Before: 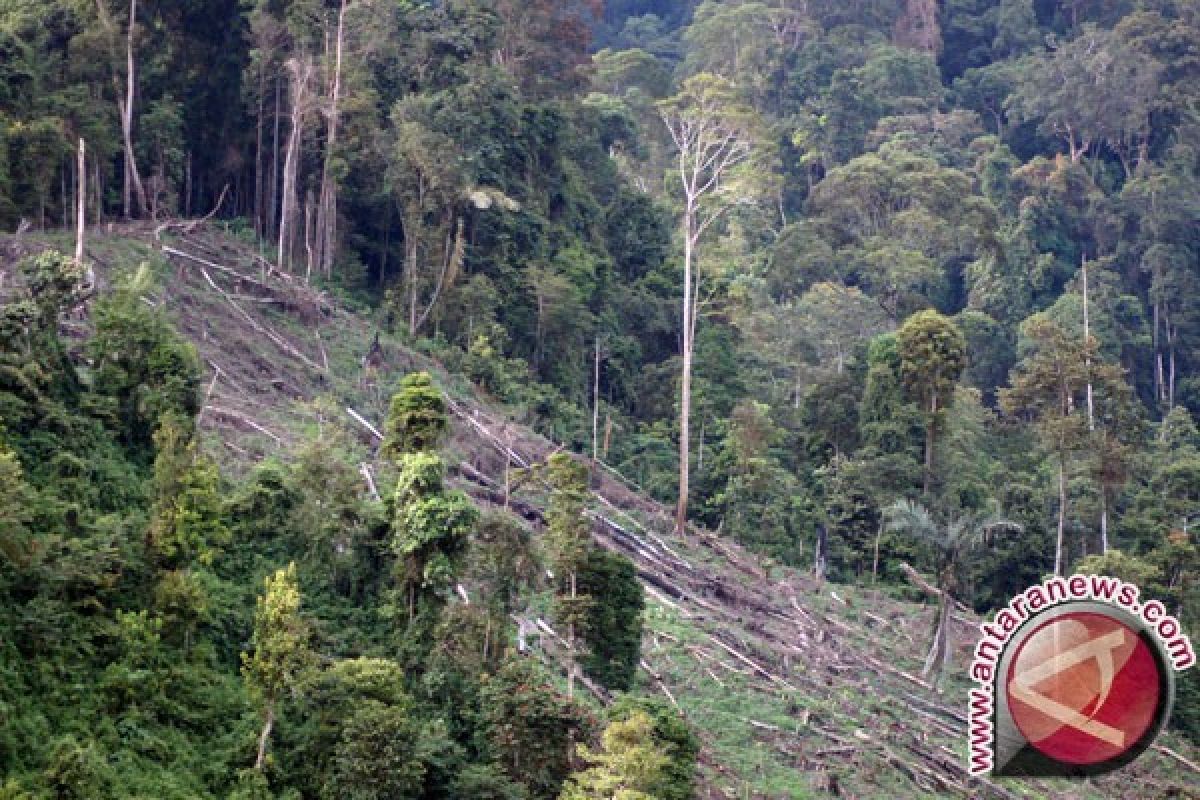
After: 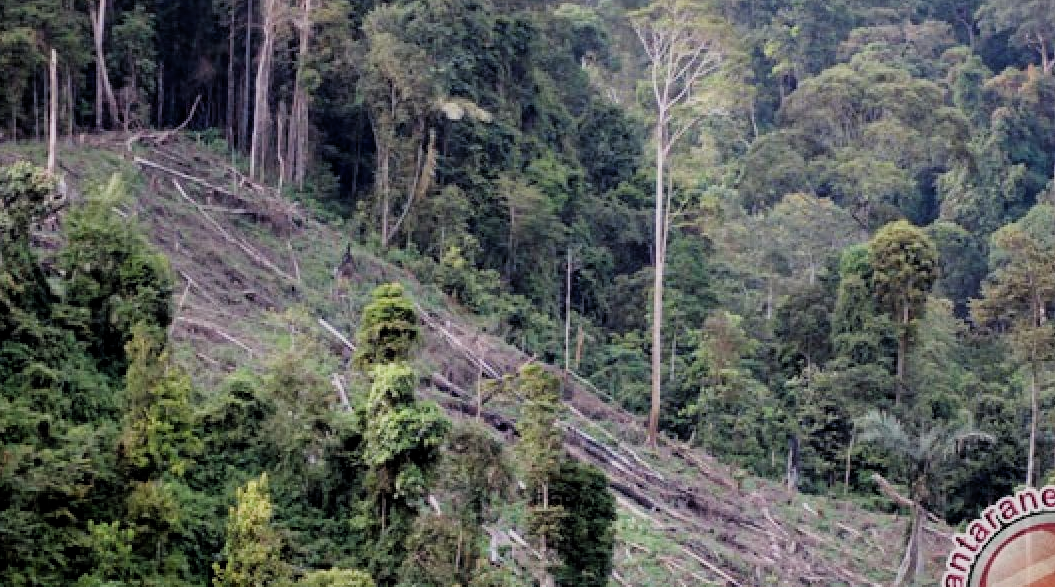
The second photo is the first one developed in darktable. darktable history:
filmic rgb: black relative exposure -7.55 EV, white relative exposure 4.65 EV, threshold 2.97 EV, target black luminance 0%, hardness 3.55, latitude 50.29%, contrast 1.03, highlights saturation mix 9.39%, shadows ↔ highlights balance -0.197%, enable highlight reconstruction true
crop and rotate: left 2.397%, top 11.16%, right 9.671%, bottom 15.411%
